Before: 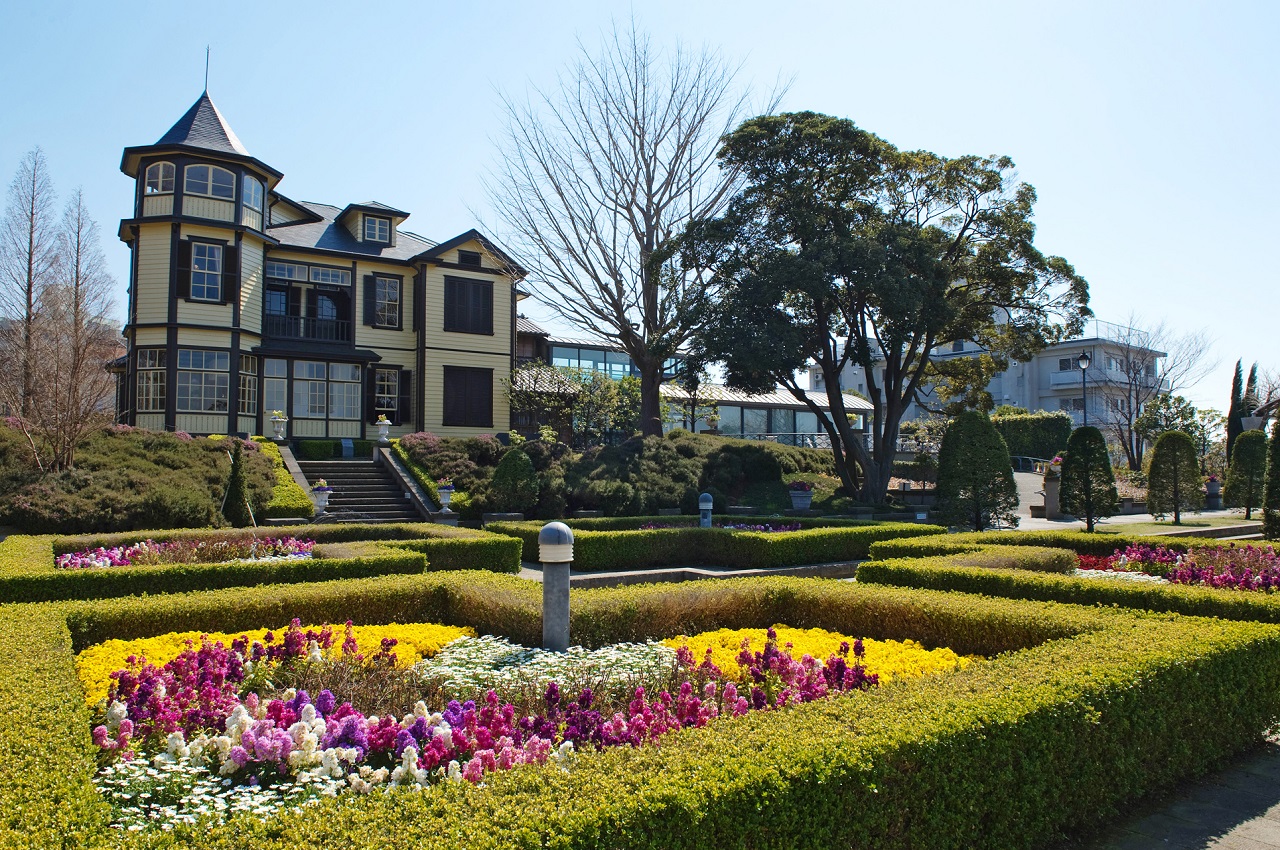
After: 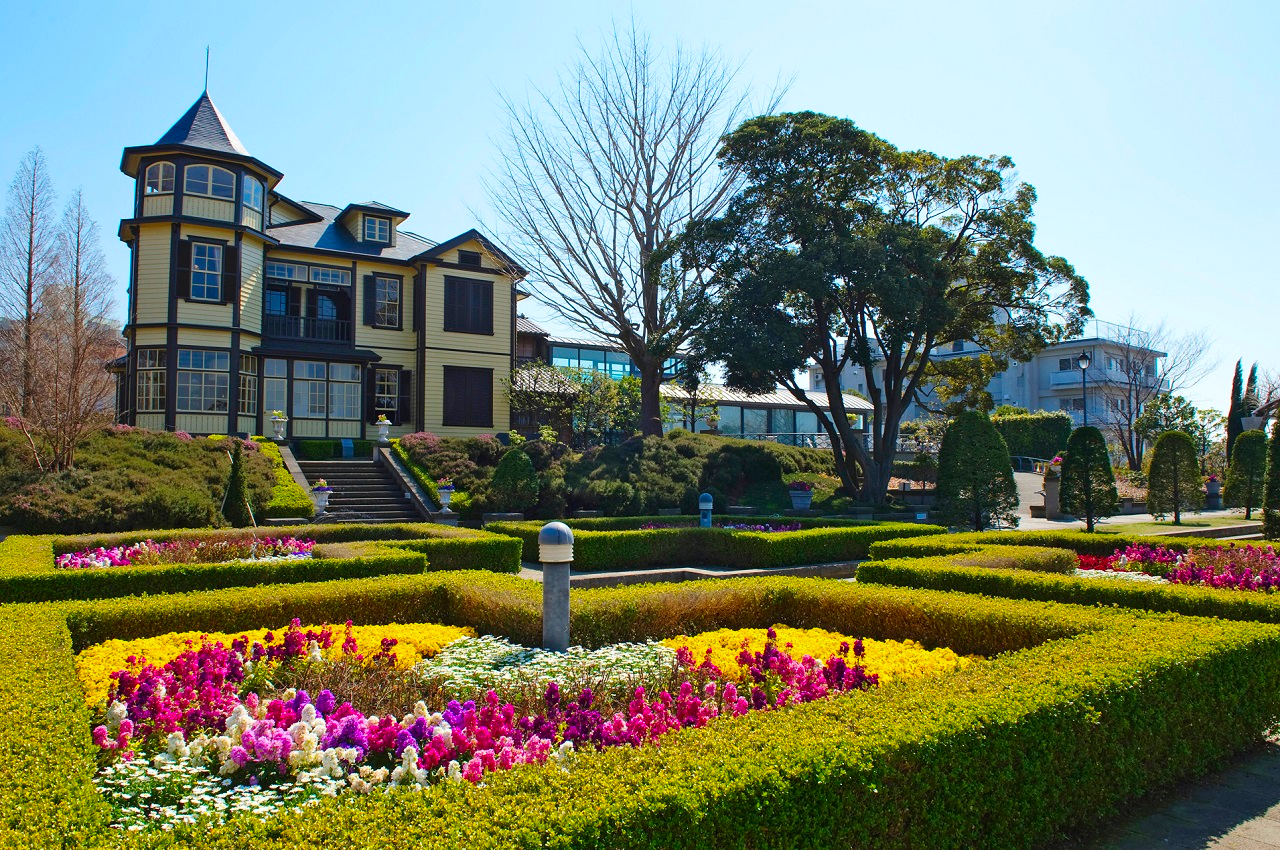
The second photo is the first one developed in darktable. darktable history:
color correction: saturation 0.99
color contrast: green-magenta contrast 1.69, blue-yellow contrast 1.49
